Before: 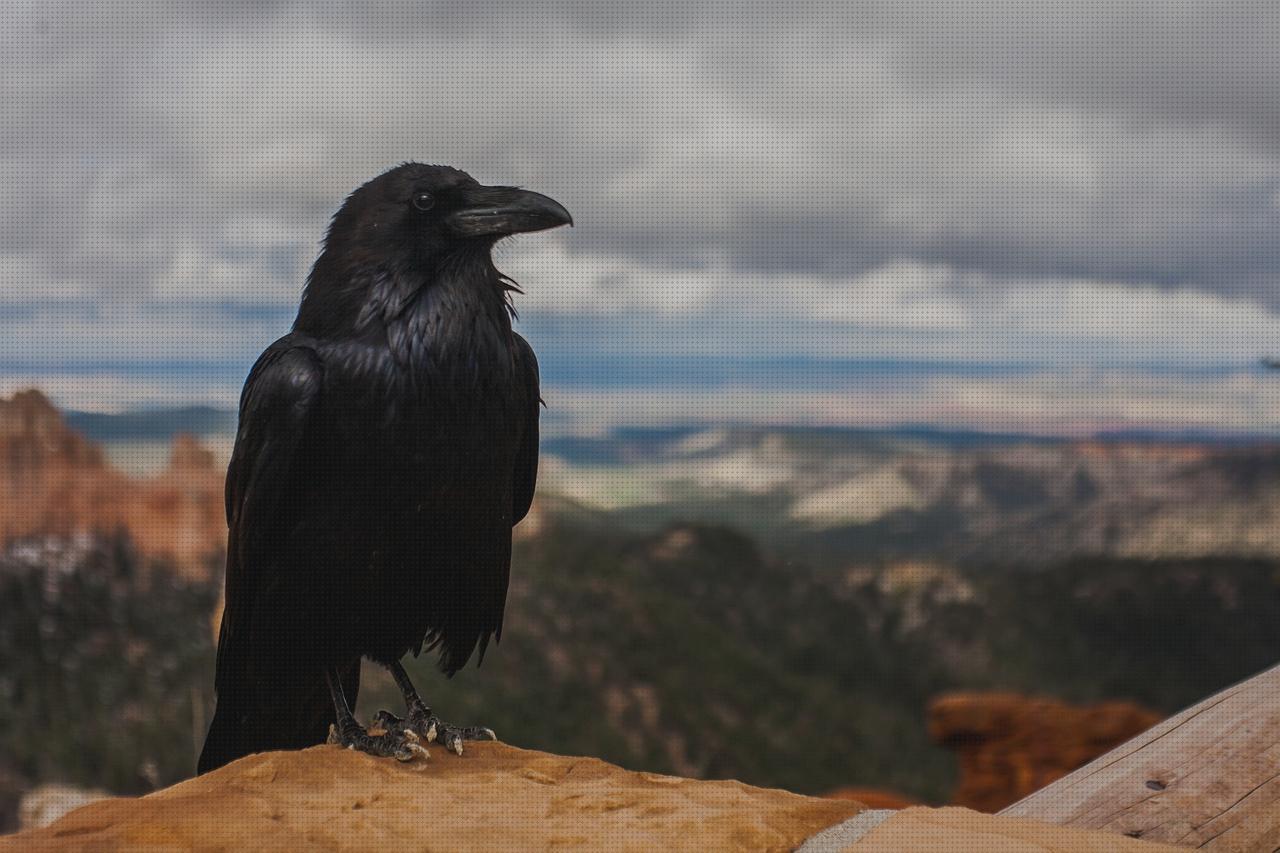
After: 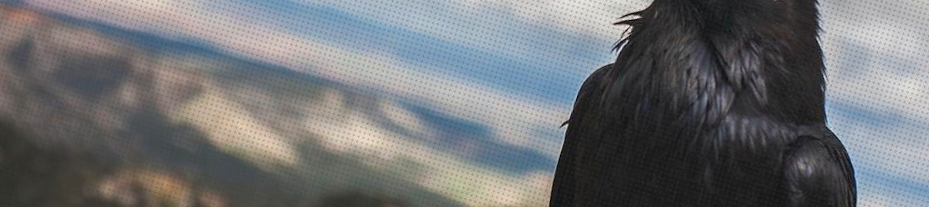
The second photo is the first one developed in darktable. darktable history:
crop and rotate: angle 16.12°, top 30.835%, bottom 35.653%
exposure: exposure 0.6 EV, compensate highlight preservation false
